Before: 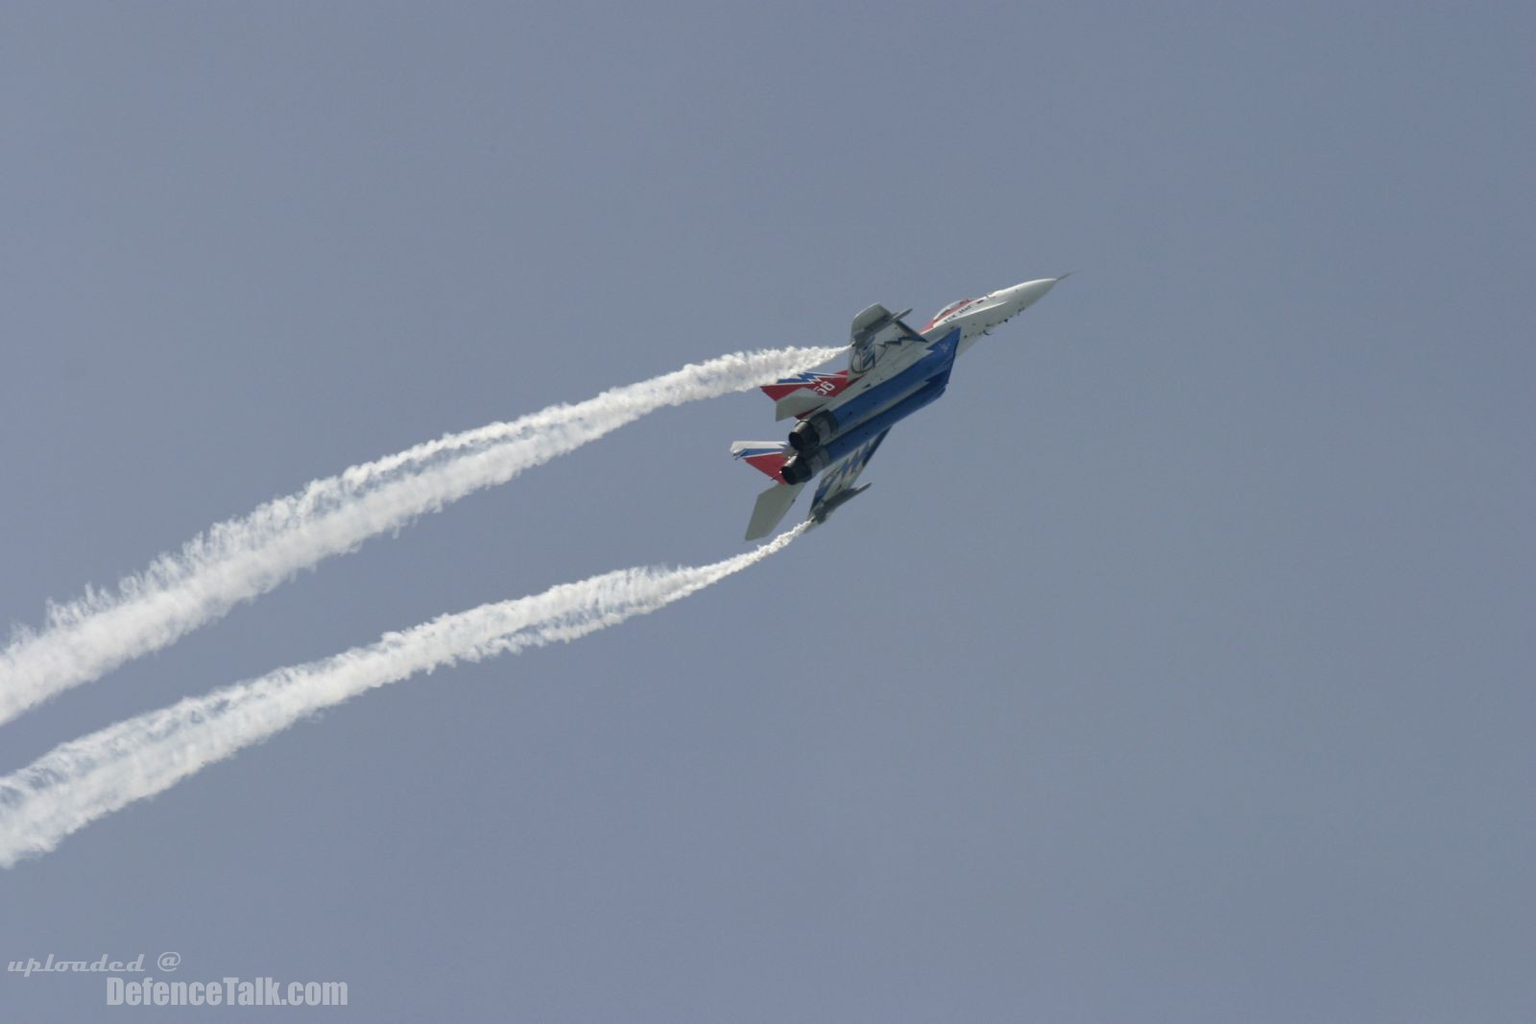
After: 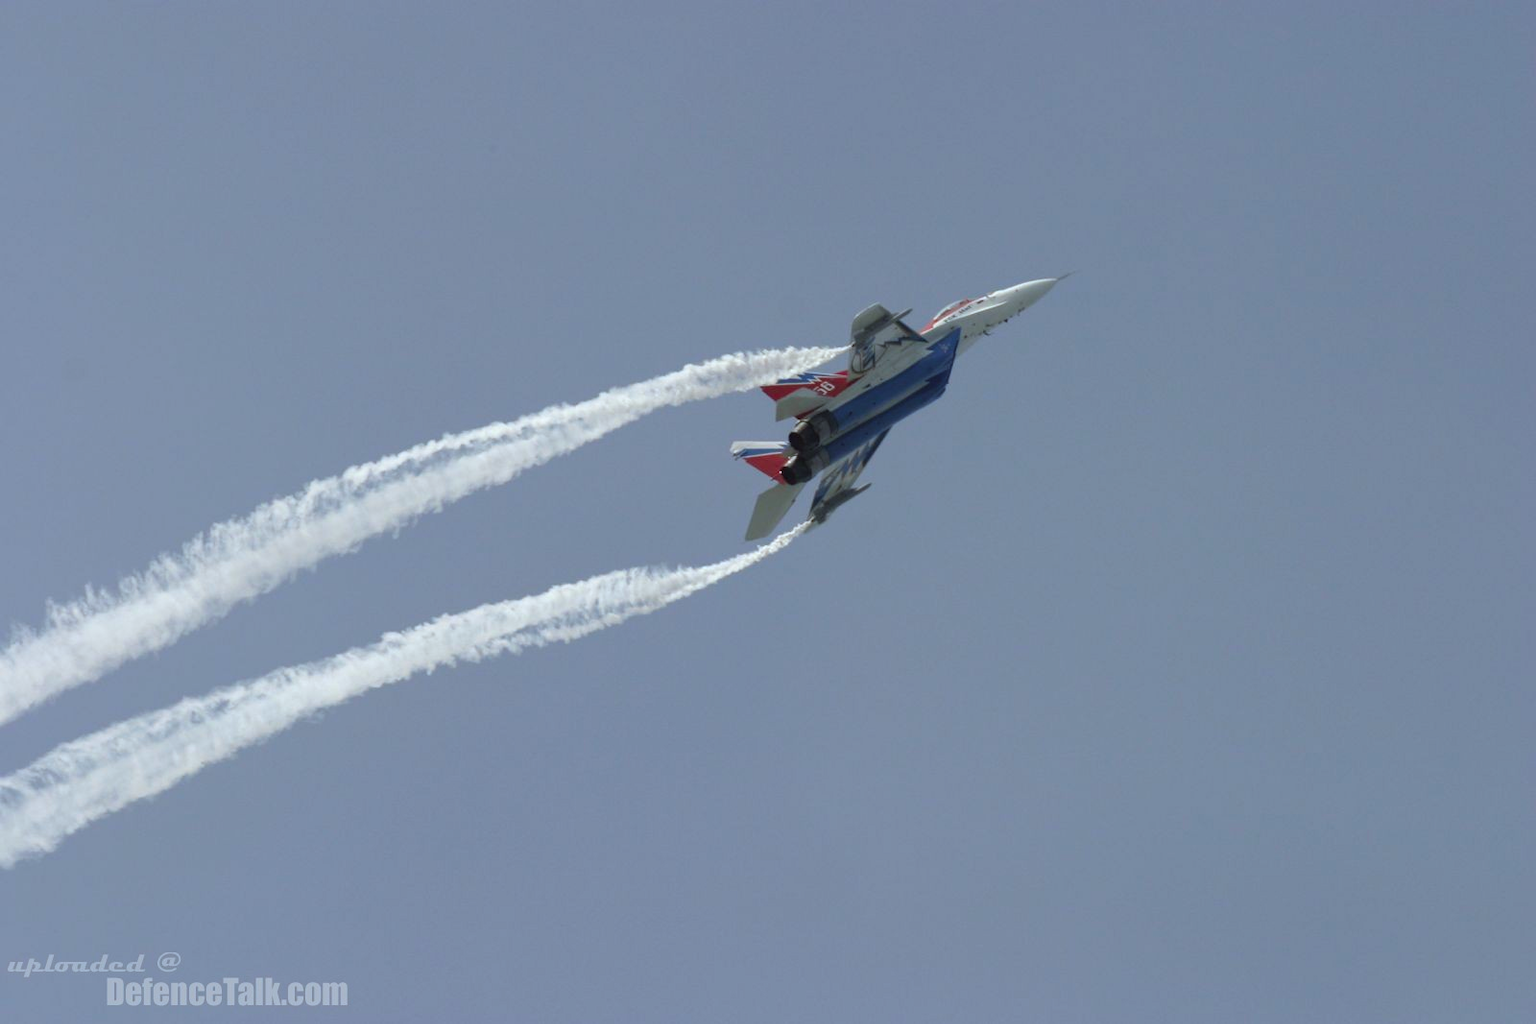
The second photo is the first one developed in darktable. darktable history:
color correction: highlights a* -3.28, highlights b* -6.24, shadows a* 3.1, shadows b* 5.19
color balance: output saturation 120%
